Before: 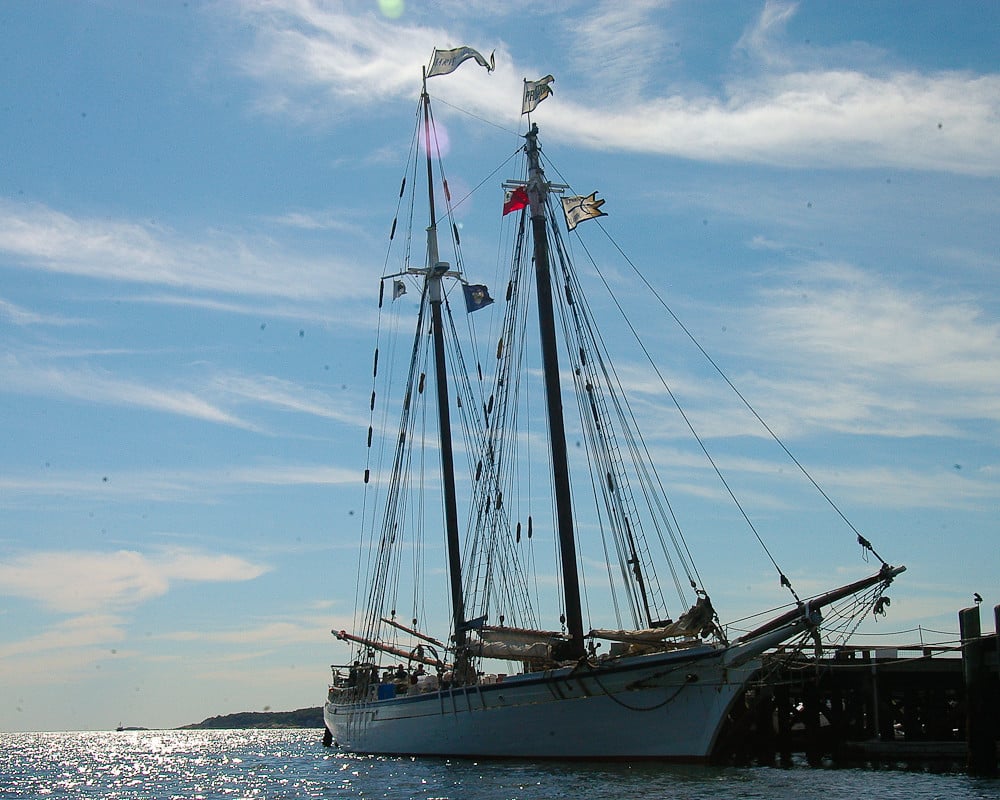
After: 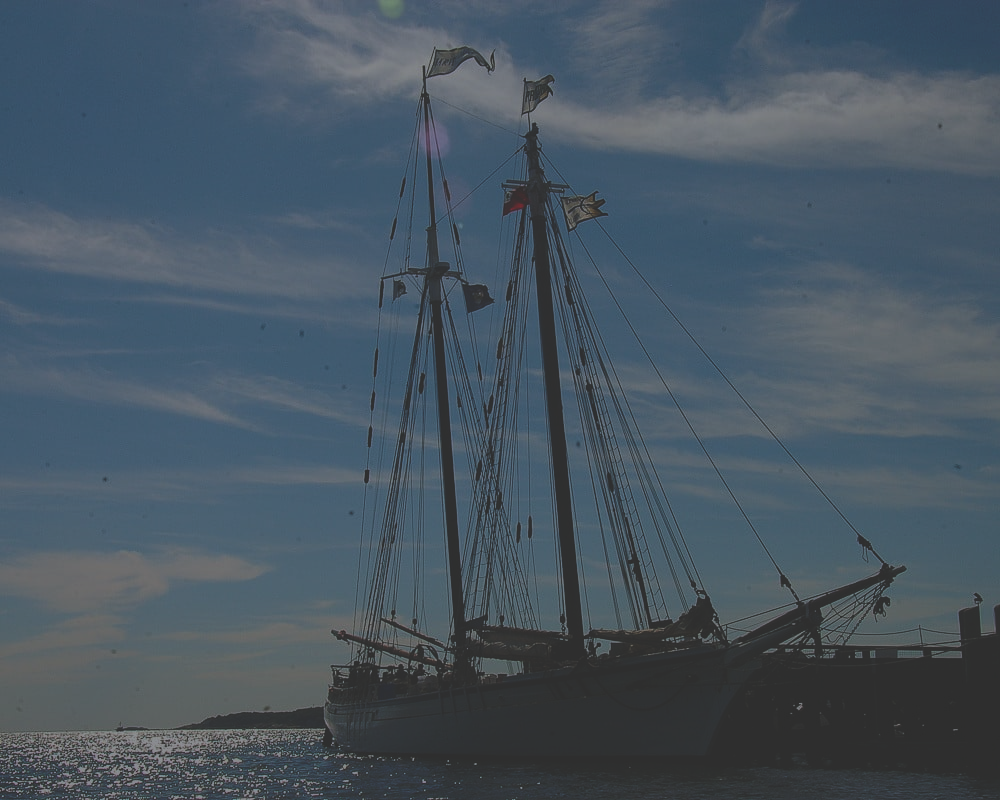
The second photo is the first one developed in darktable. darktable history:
exposure: exposure -1.468 EV, compensate highlight preservation false
rgb curve: curves: ch0 [(0, 0.186) (0.314, 0.284) (0.775, 0.708) (1, 1)], compensate middle gray true, preserve colors none
white balance: red 0.983, blue 1.036
